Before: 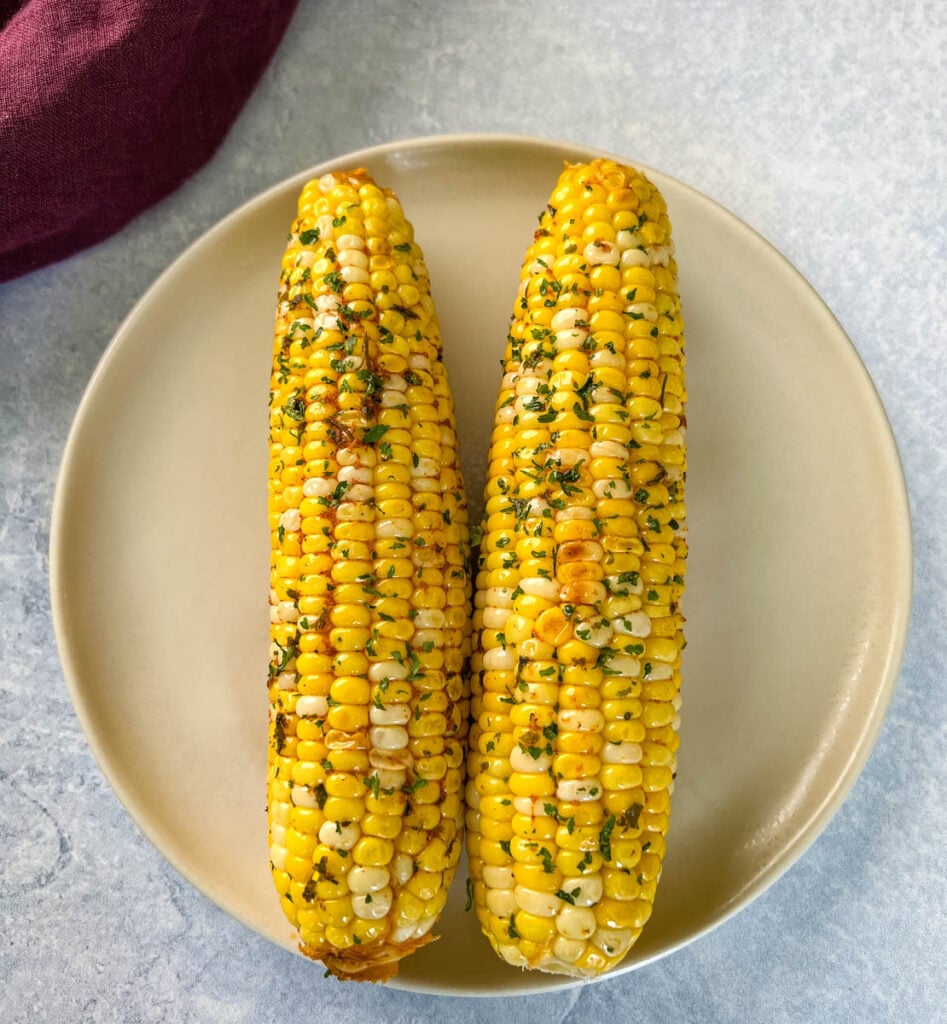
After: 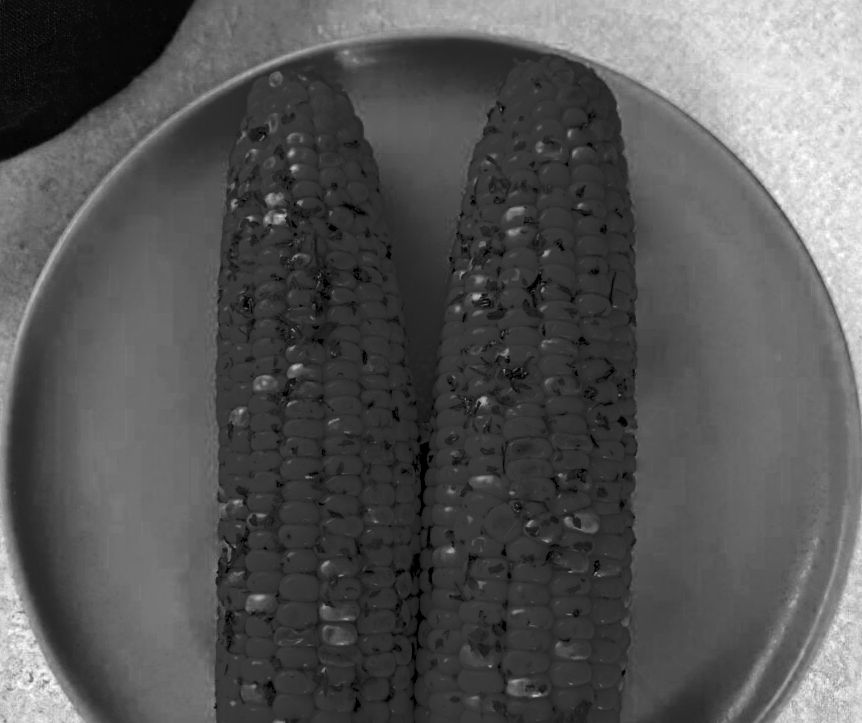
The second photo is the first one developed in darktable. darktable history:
crop: left 5.4%, top 10.096%, right 3.494%, bottom 19.223%
tone equalizer: smoothing diameter 24.79%, edges refinement/feathering 14.93, preserve details guided filter
sharpen: radius 4.901
color balance rgb: global offset › luminance -0.415%, perceptual saturation grading › global saturation 30.35%, global vibrance 16.384%, saturation formula JzAzBz (2021)
shadows and highlights: shadows 20.89, highlights -36.23, soften with gaussian
color zones: curves: ch0 [(0.287, 0.048) (0.493, 0.484) (0.737, 0.816)]; ch1 [(0, 0) (0.143, 0) (0.286, 0) (0.429, 0) (0.571, 0) (0.714, 0) (0.857, 0)]
